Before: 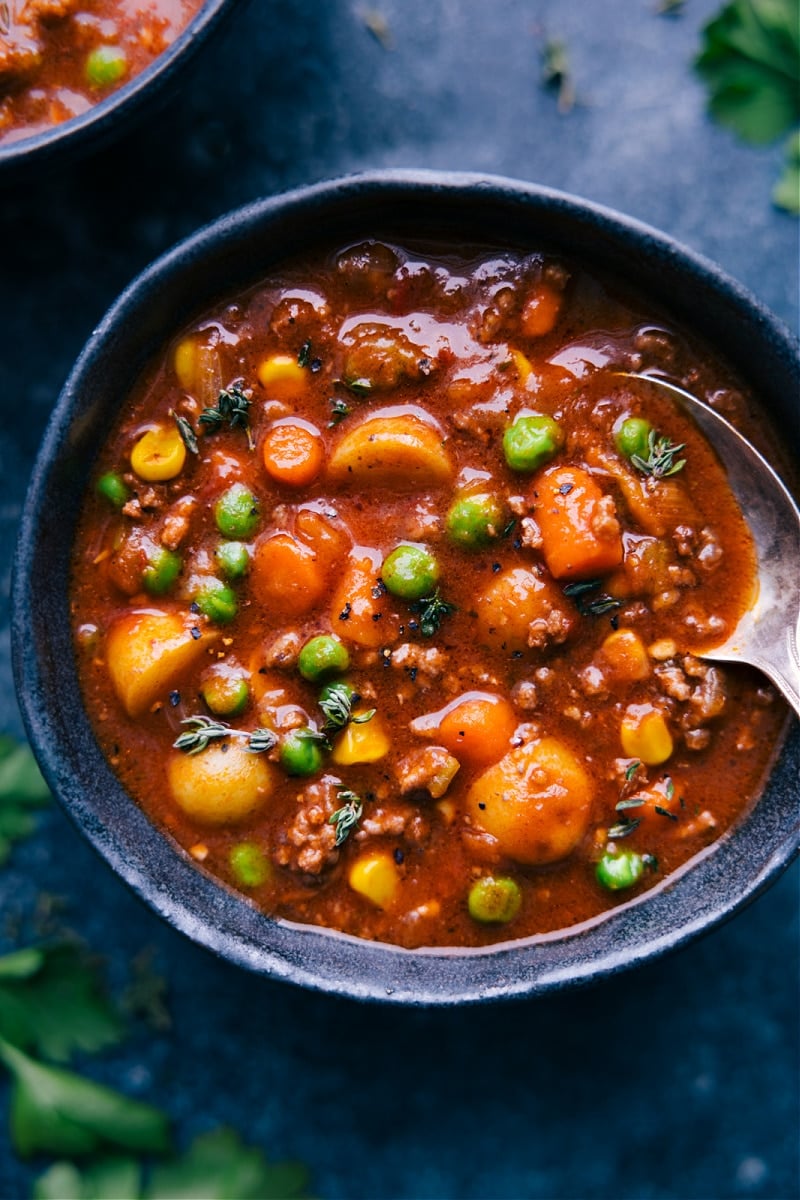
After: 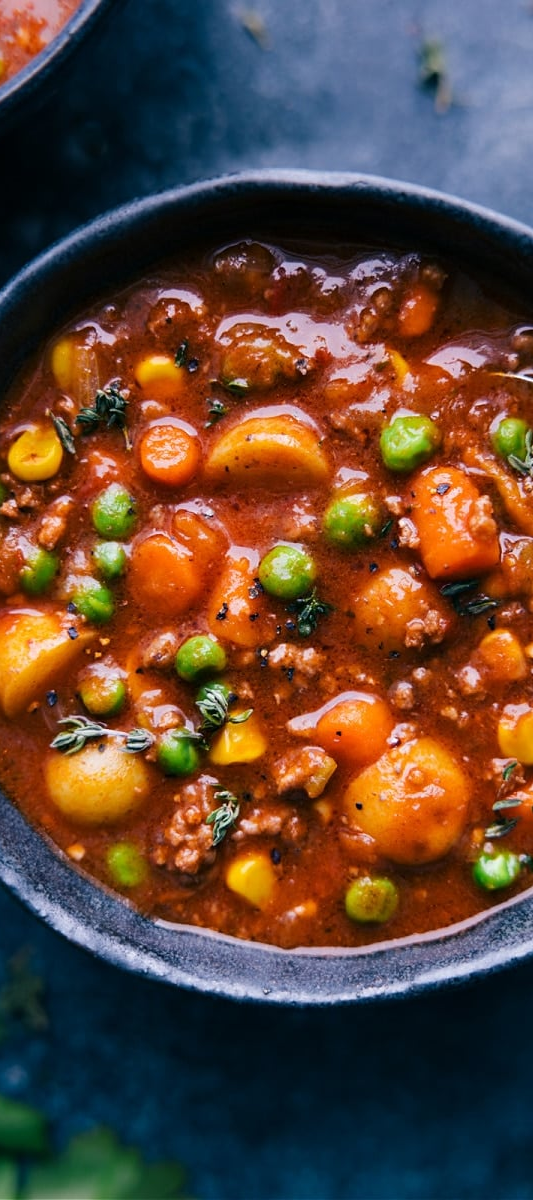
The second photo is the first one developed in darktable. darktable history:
crop and rotate: left 15.402%, right 17.879%
